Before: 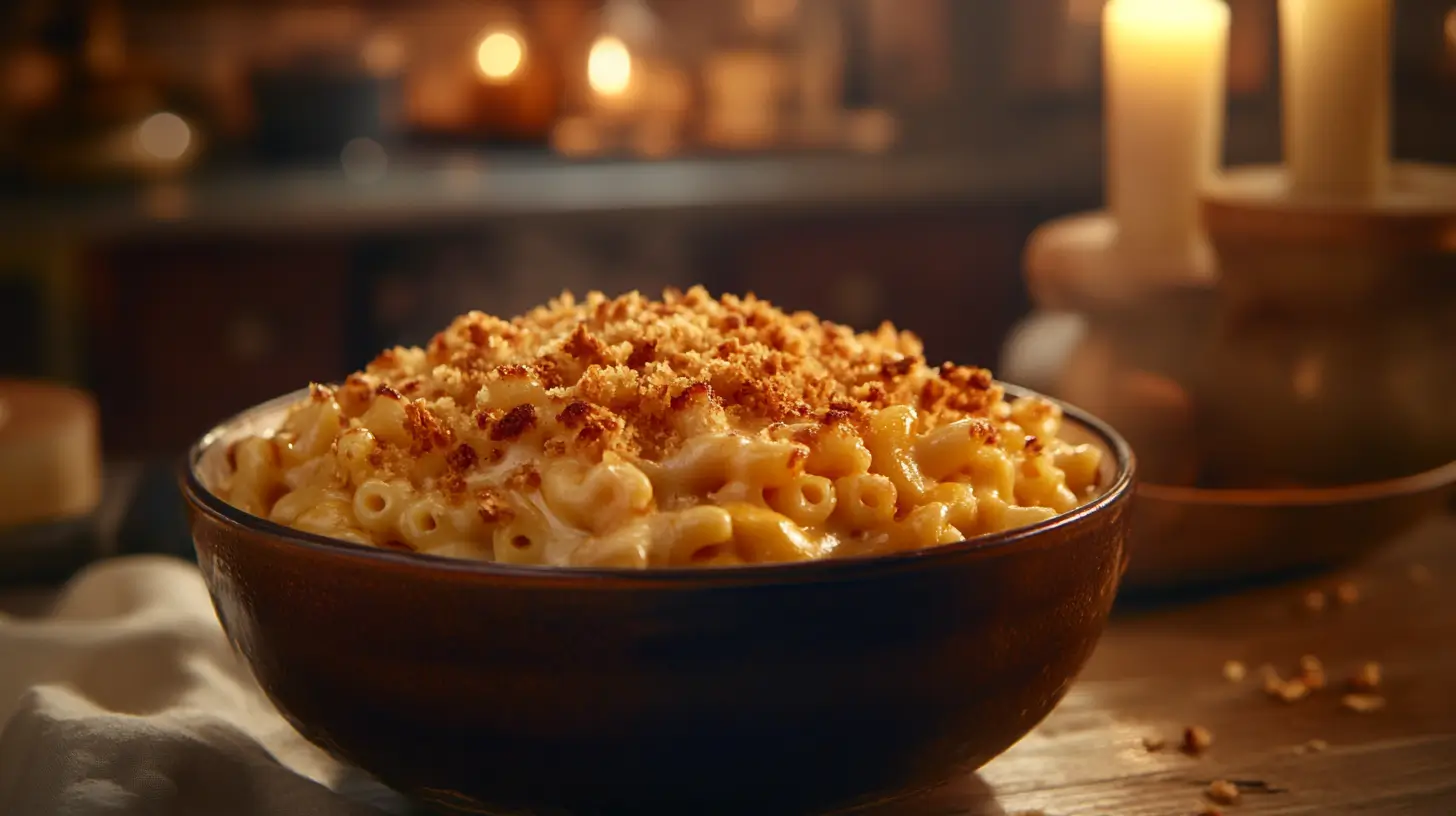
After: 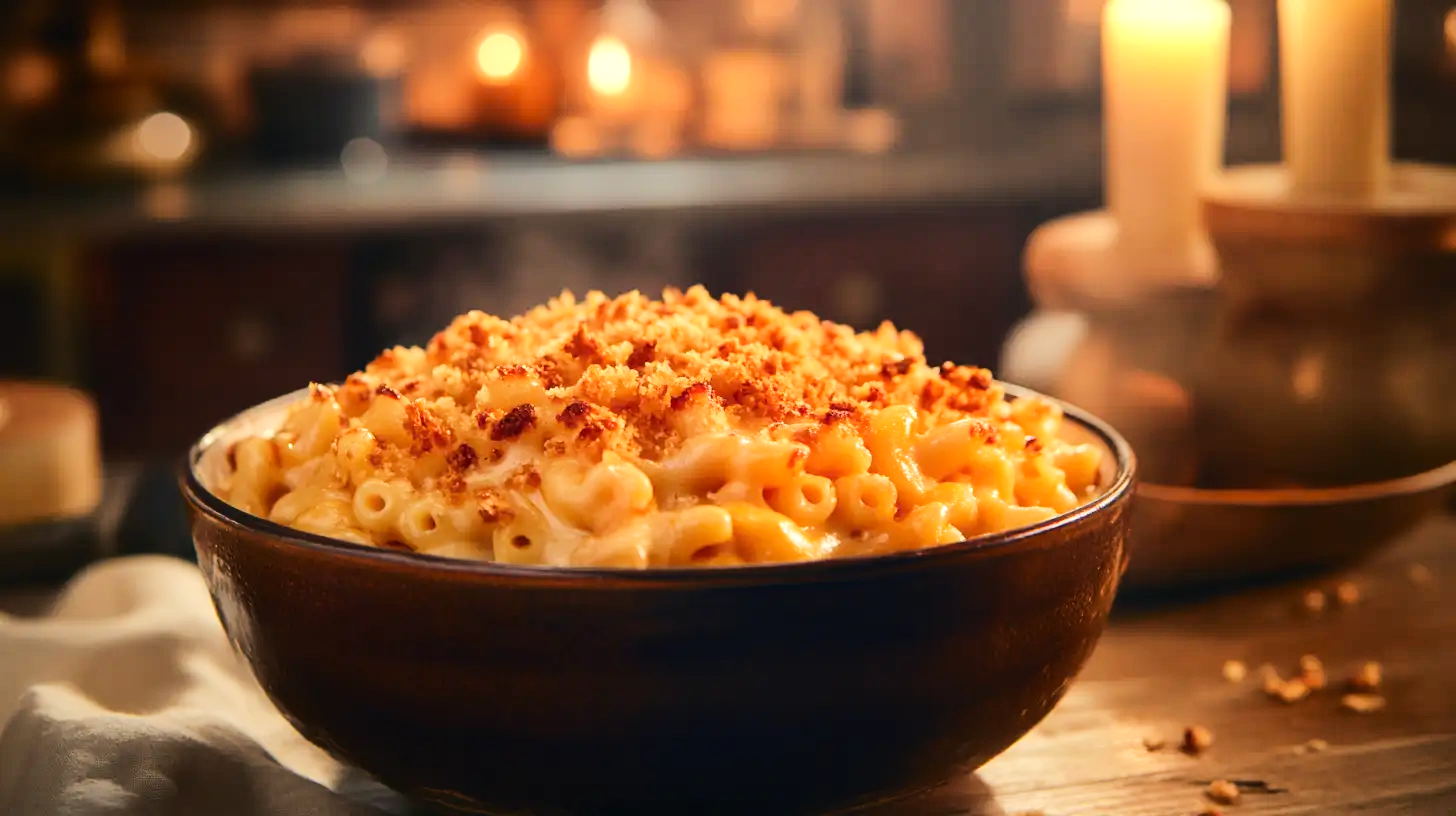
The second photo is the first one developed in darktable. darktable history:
tone equalizer: -7 EV 0.16 EV, -6 EV 0.613 EV, -5 EV 1.15 EV, -4 EV 1.34 EV, -3 EV 1.12 EV, -2 EV 0.6 EV, -1 EV 0.162 EV, edges refinement/feathering 500, mask exposure compensation -1.57 EV, preserve details no
